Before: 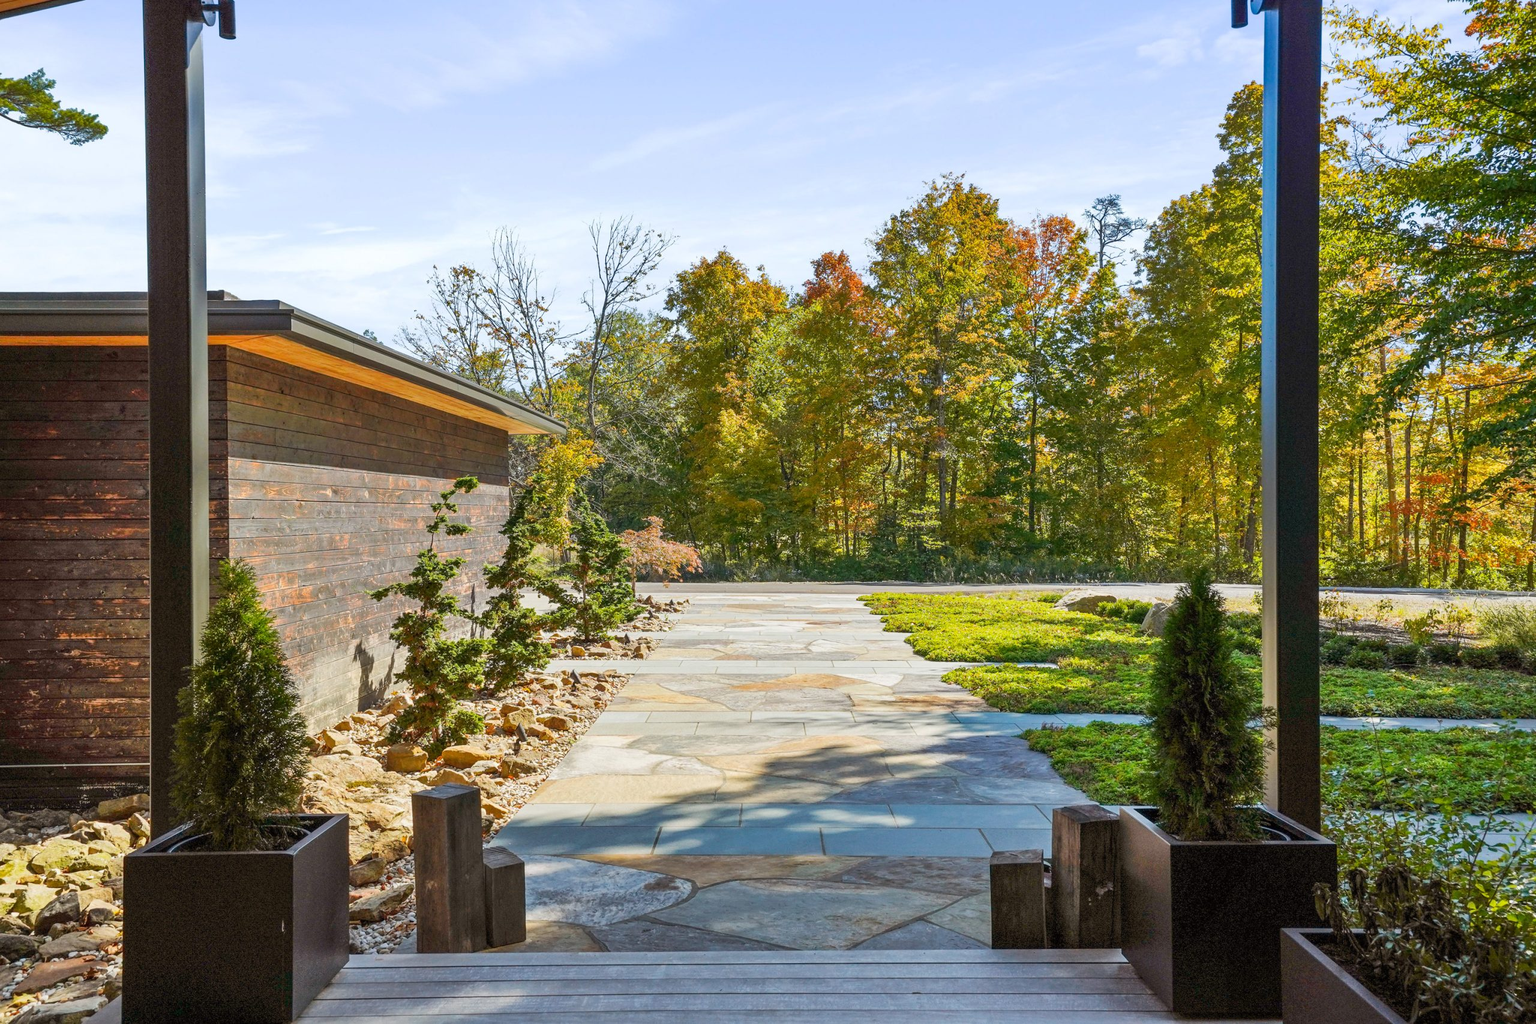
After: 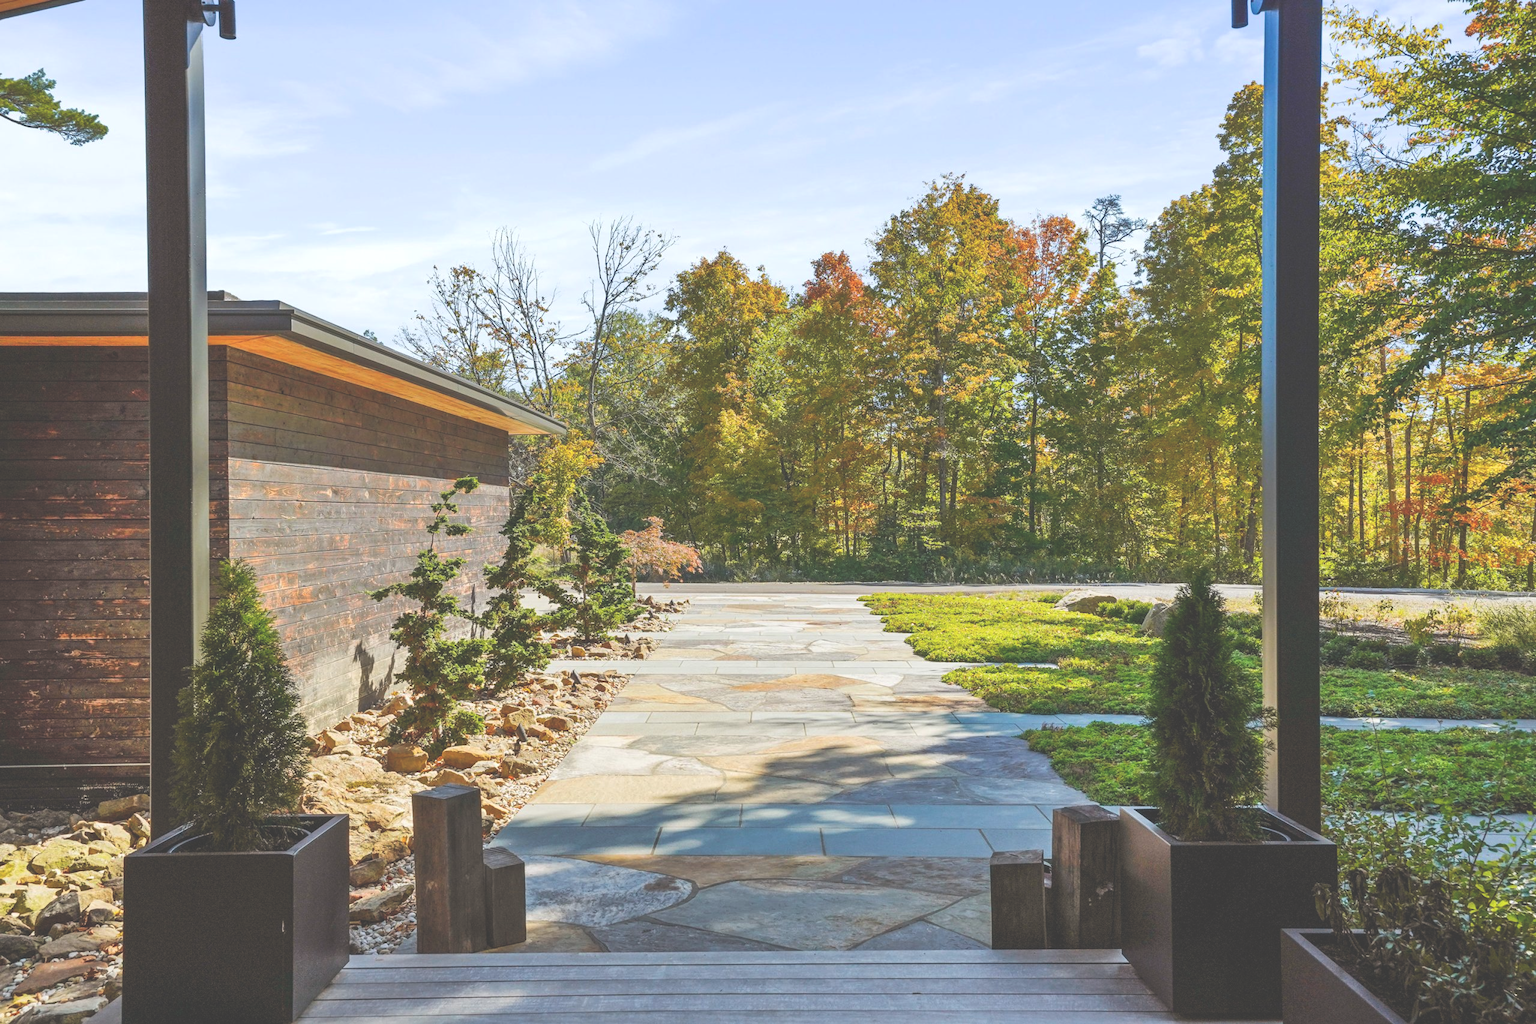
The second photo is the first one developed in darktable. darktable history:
exposure: black level correction -0.041, exposure 0.063 EV, compensate exposure bias true, compensate highlight preservation false
